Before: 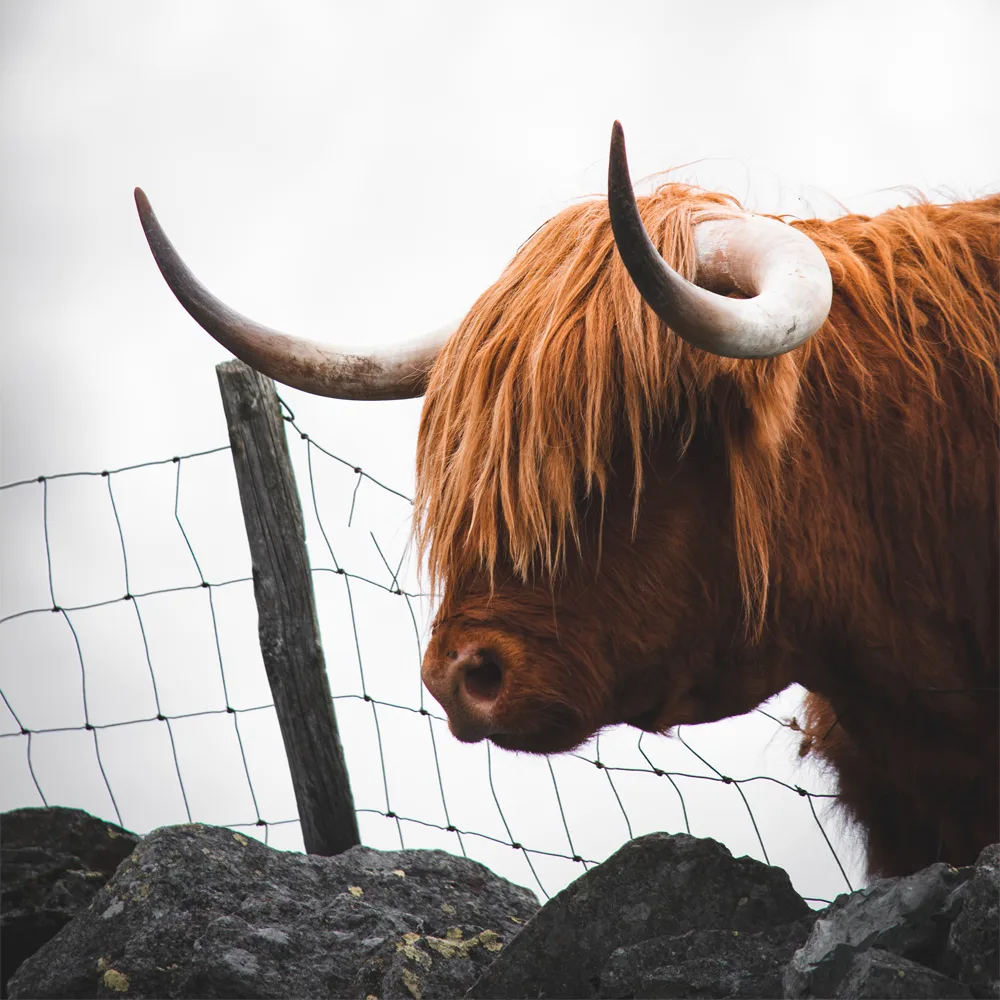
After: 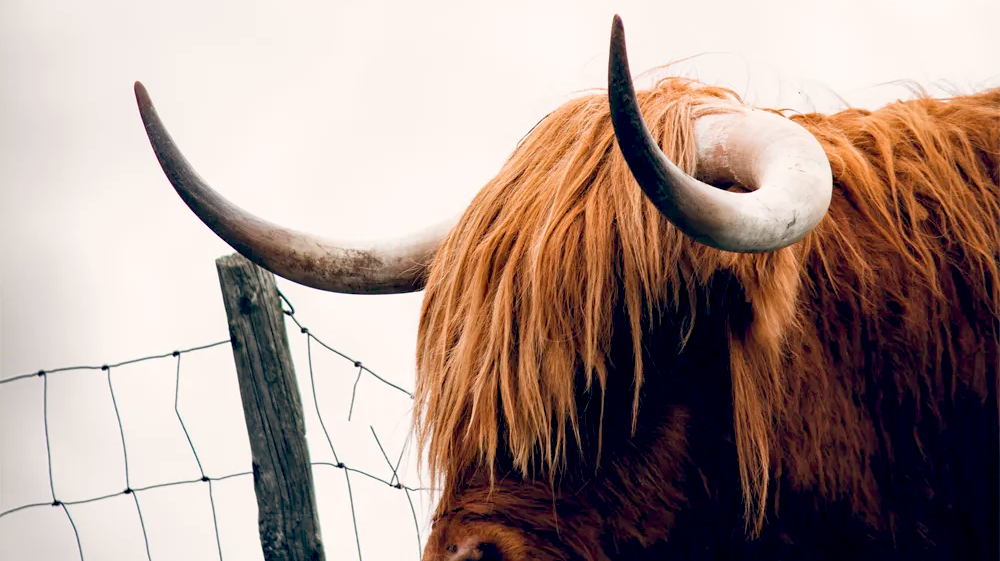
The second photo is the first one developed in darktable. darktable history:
color balance: lift [0.975, 0.993, 1, 1.015], gamma [1.1, 1, 1, 0.945], gain [1, 1.04, 1, 0.95]
crop and rotate: top 10.605%, bottom 33.274%
